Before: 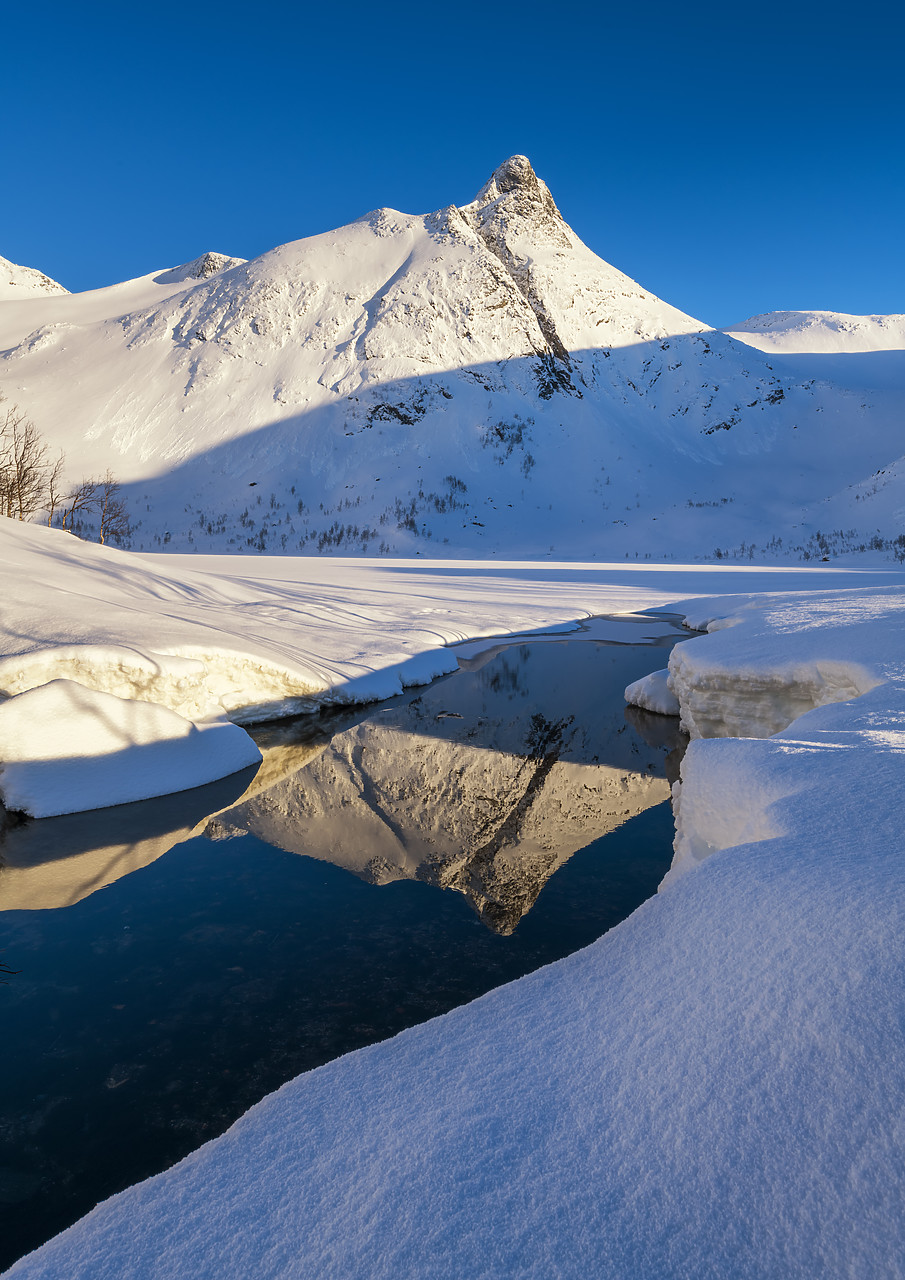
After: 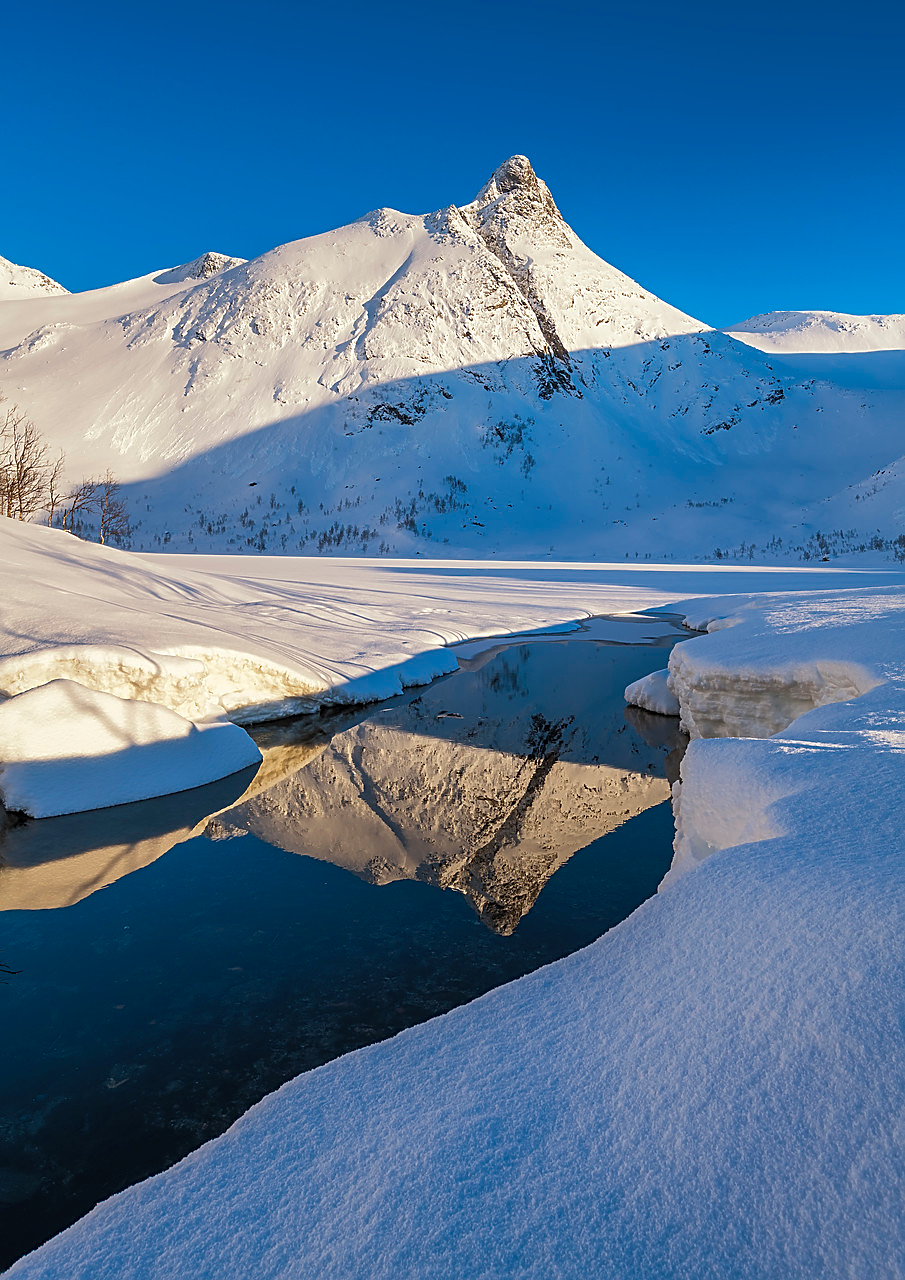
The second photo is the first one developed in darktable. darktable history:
sharpen: on, module defaults
tone curve: curves: ch0 [(0, 0) (0.003, 0.023) (0.011, 0.033) (0.025, 0.057) (0.044, 0.099) (0.069, 0.132) (0.1, 0.155) (0.136, 0.179) (0.177, 0.213) (0.224, 0.255) (0.277, 0.299) (0.335, 0.347) (0.399, 0.407) (0.468, 0.473) (0.543, 0.546) (0.623, 0.619) (0.709, 0.698) (0.801, 0.775) (0.898, 0.871) (1, 1)], color space Lab, independent channels, preserve colors none
